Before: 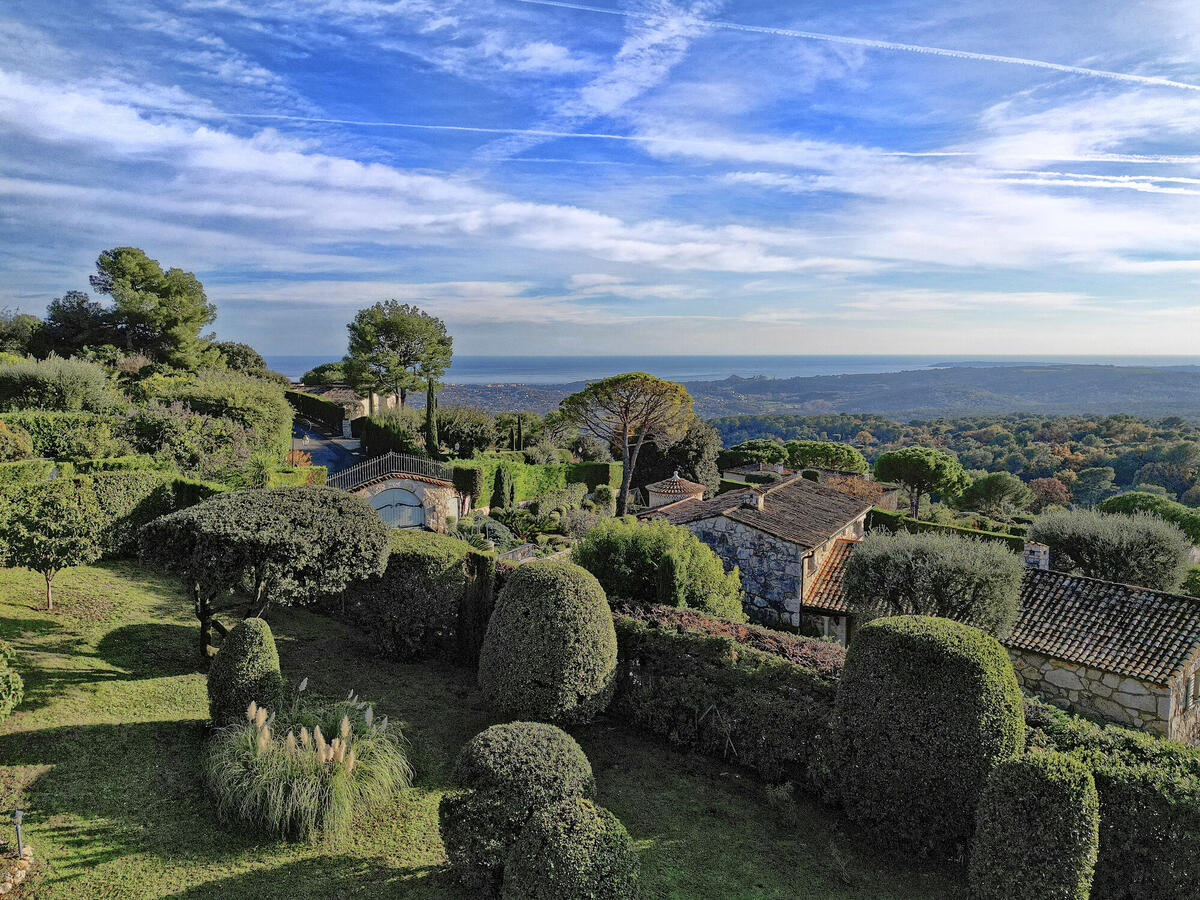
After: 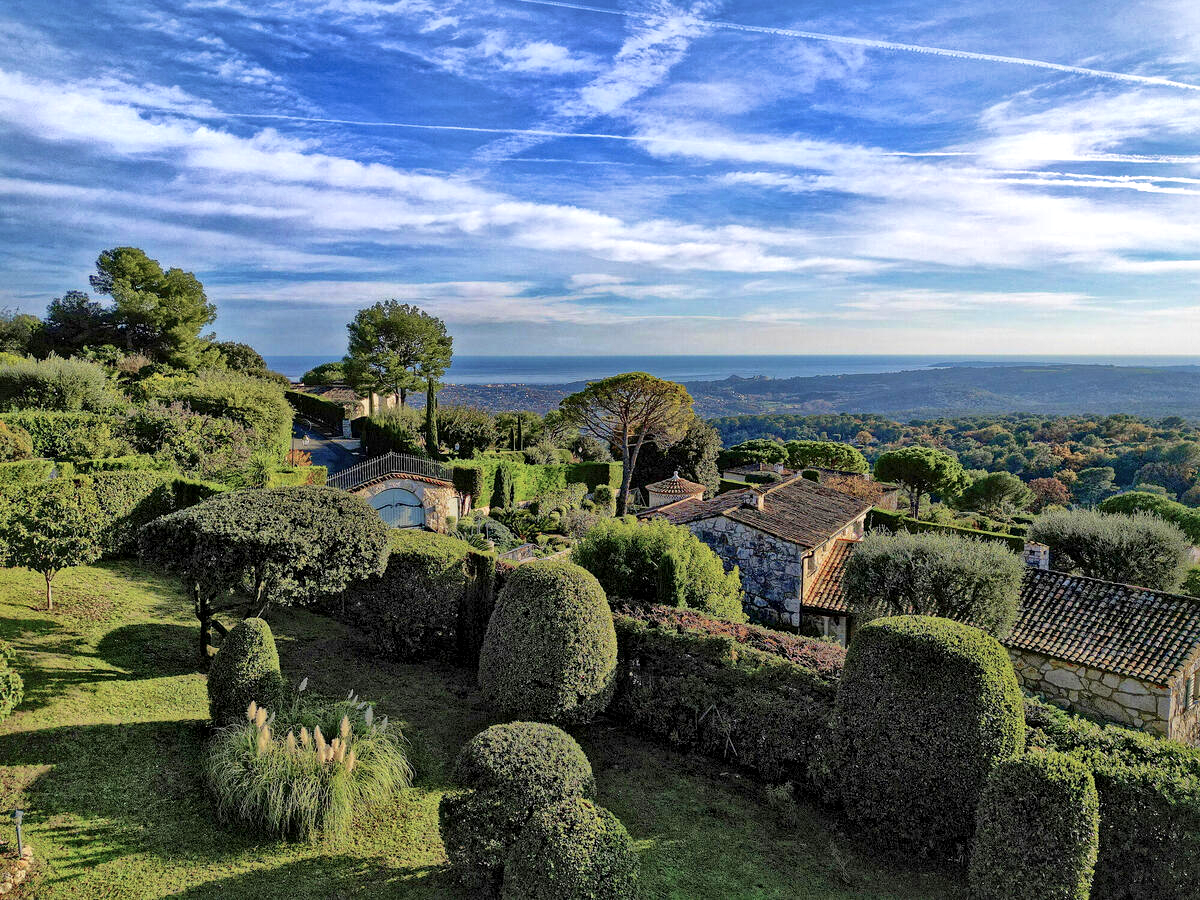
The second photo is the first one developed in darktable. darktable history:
local contrast: mode bilateral grid, contrast 20, coarseness 50, detail 161%, midtone range 0.2
velvia: strength 39.63%
